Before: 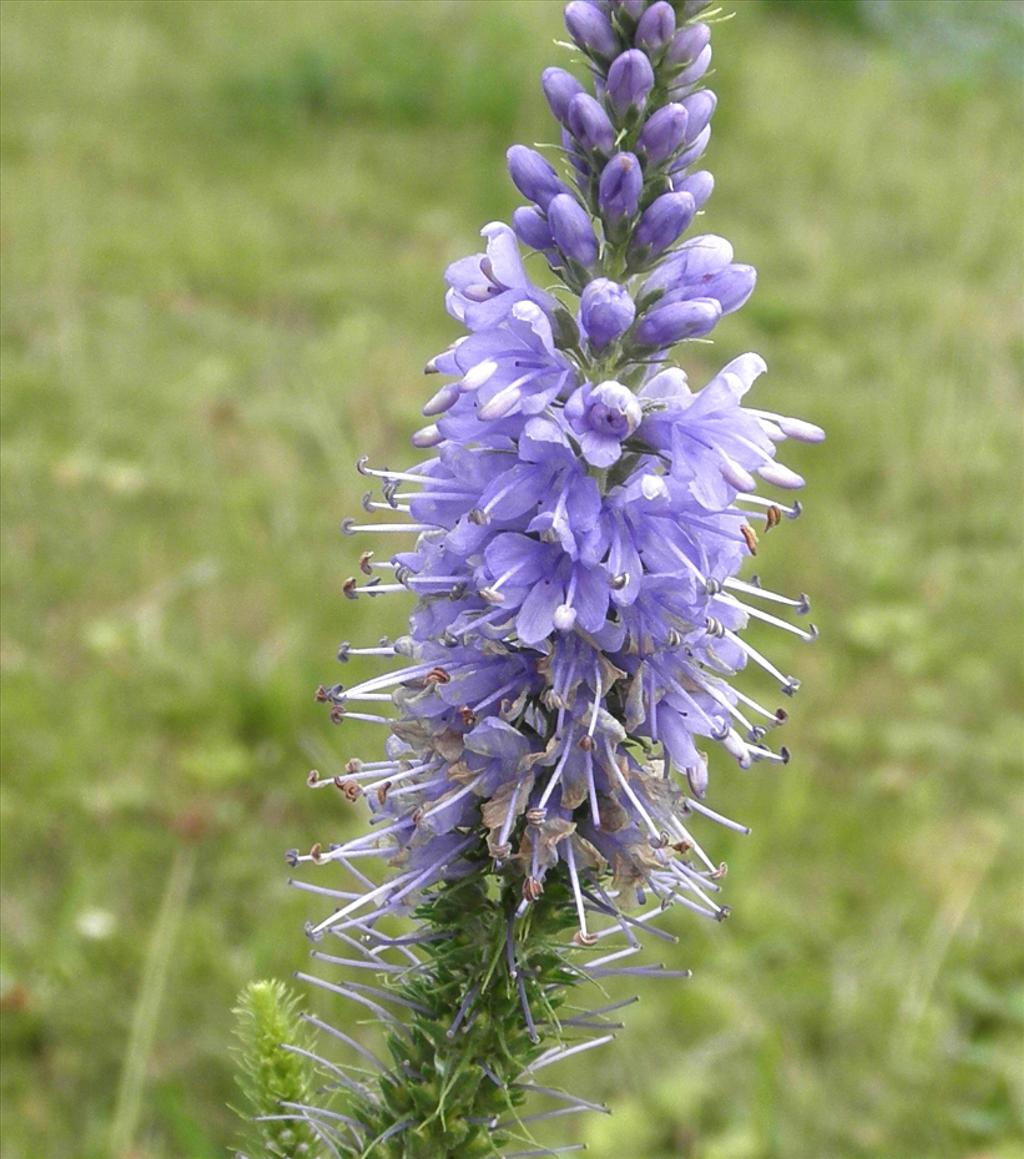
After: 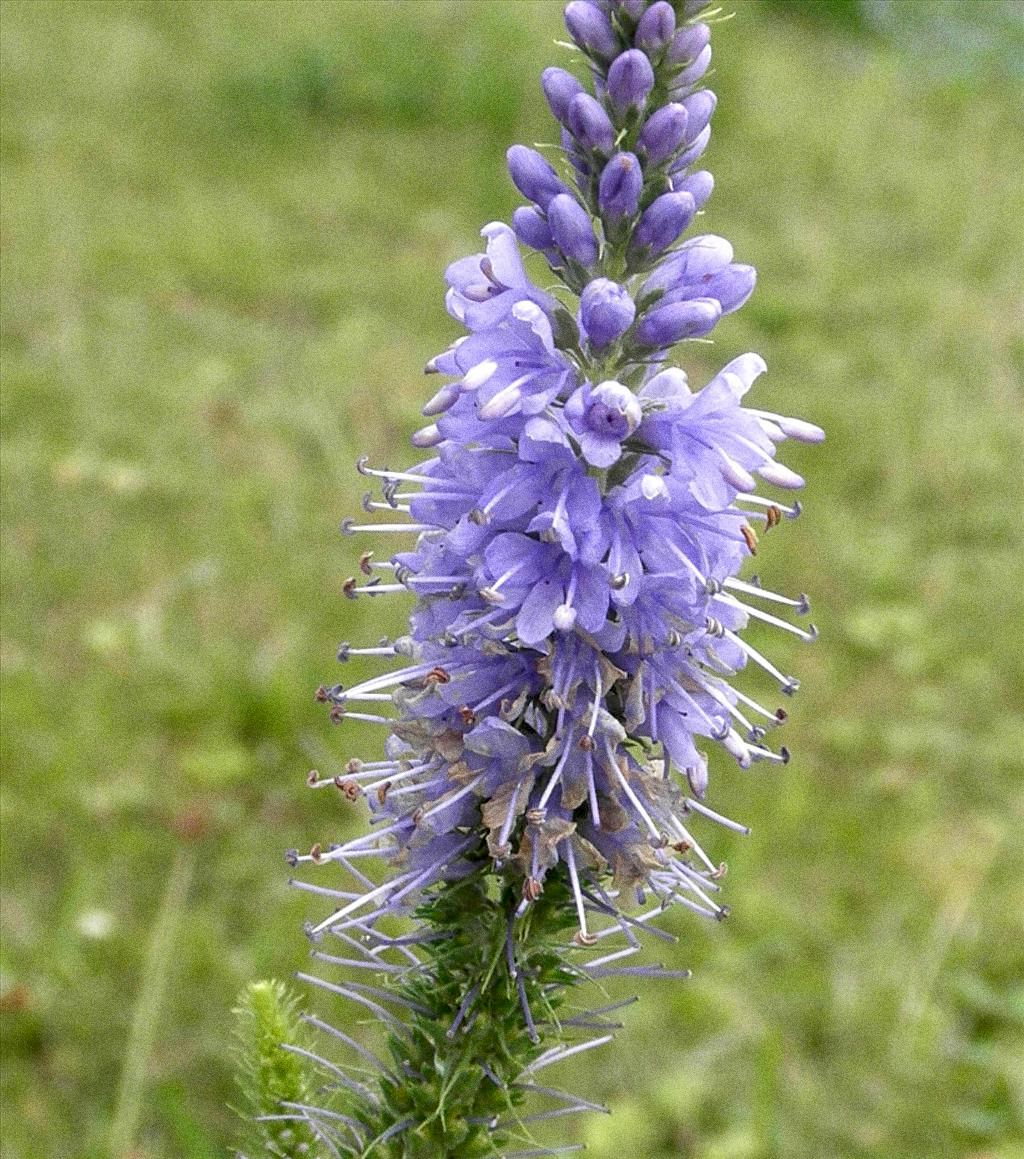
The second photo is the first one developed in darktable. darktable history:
grain: coarseness 0.09 ISO, strength 40%
exposure: black level correction 0.011, compensate highlight preservation false
